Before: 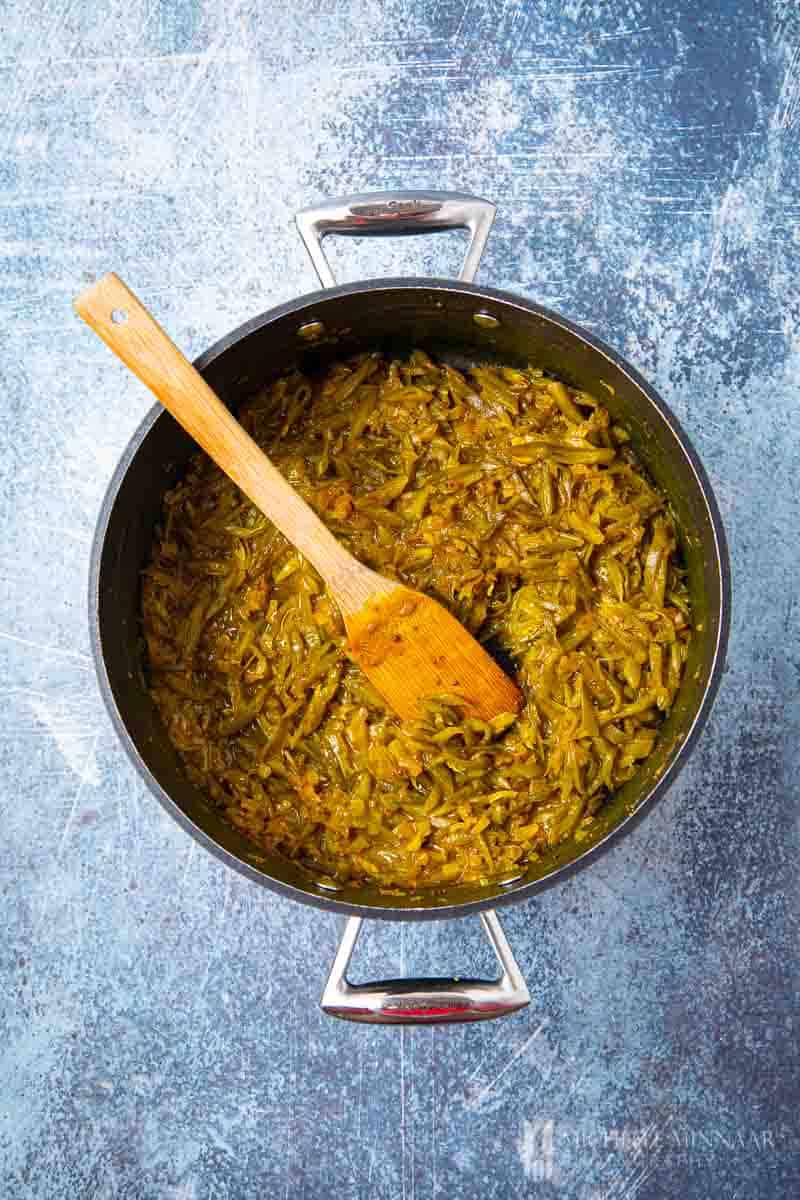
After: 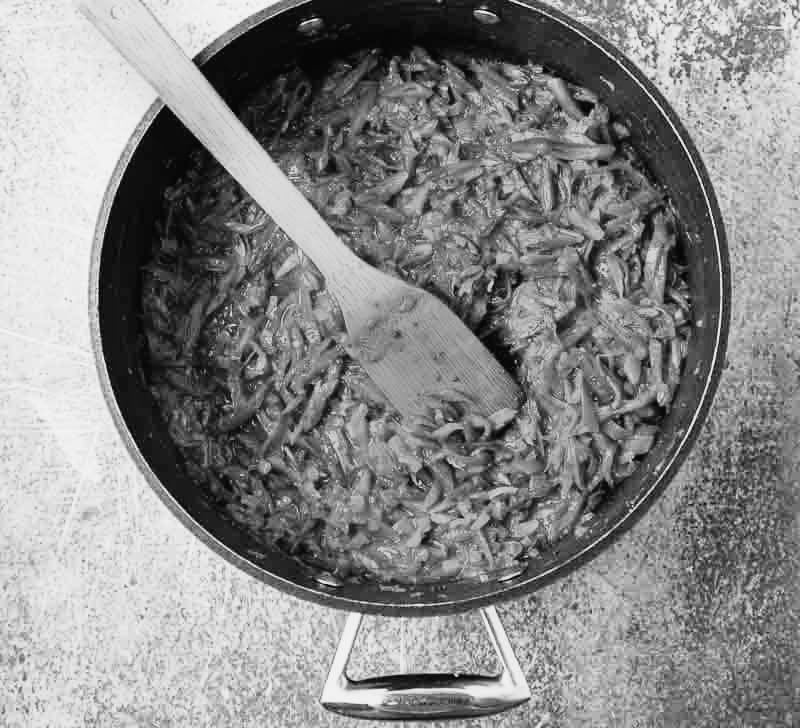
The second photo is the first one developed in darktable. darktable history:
crop and rotate: top 25.357%, bottom 13.942%
monochrome: size 1
contrast brightness saturation: contrast -0.19, saturation 0.19
tone curve: curves: ch0 [(0.016, 0.011) (0.094, 0.016) (0.469, 0.508) (0.721, 0.862) (1, 1)], color space Lab, linked channels, preserve colors none
